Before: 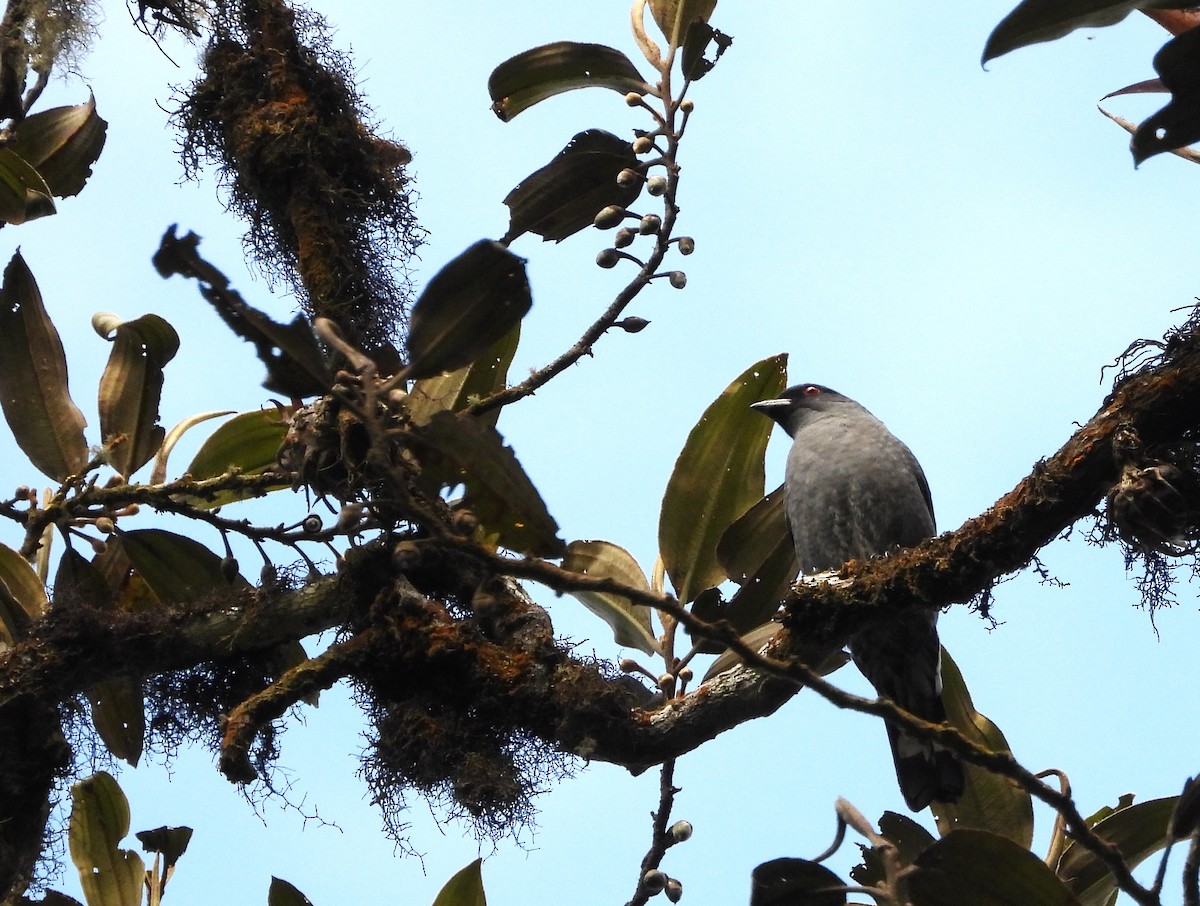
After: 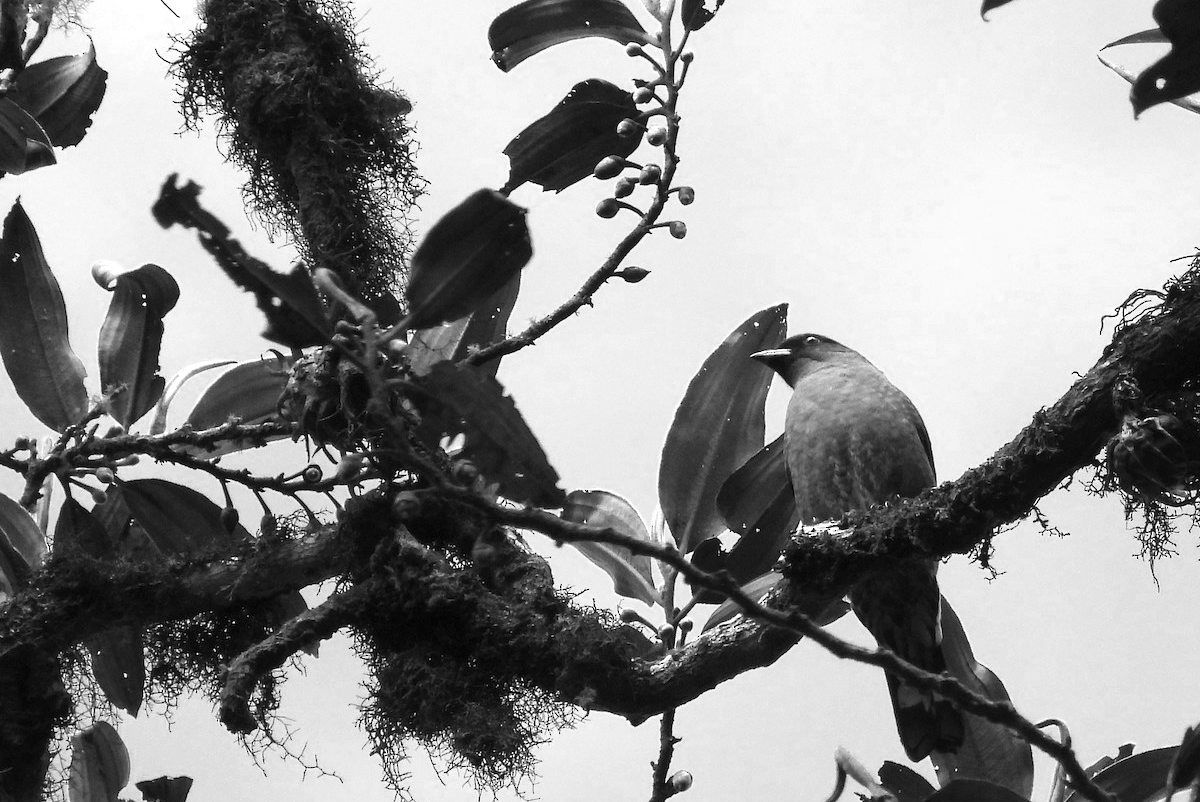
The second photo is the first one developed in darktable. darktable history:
exposure: exposure 0.371 EV, compensate highlight preservation false
tone equalizer: -8 EV -0.577 EV
crop and rotate: top 5.562%, bottom 5.915%
color zones: curves: ch0 [(0.002, 0.593) (0.143, 0.417) (0.285, 0.541) (0.455, 0.289) (0.608, 0.327) (0.727, 0.283) (0.869, 0.571) (1, 0.603)]; ch1 [(0, 0) (0.143, 0) (0.286, 0) (0.429, 0) (0.571, 0) (0.714, 0) (0.857, 0)]
